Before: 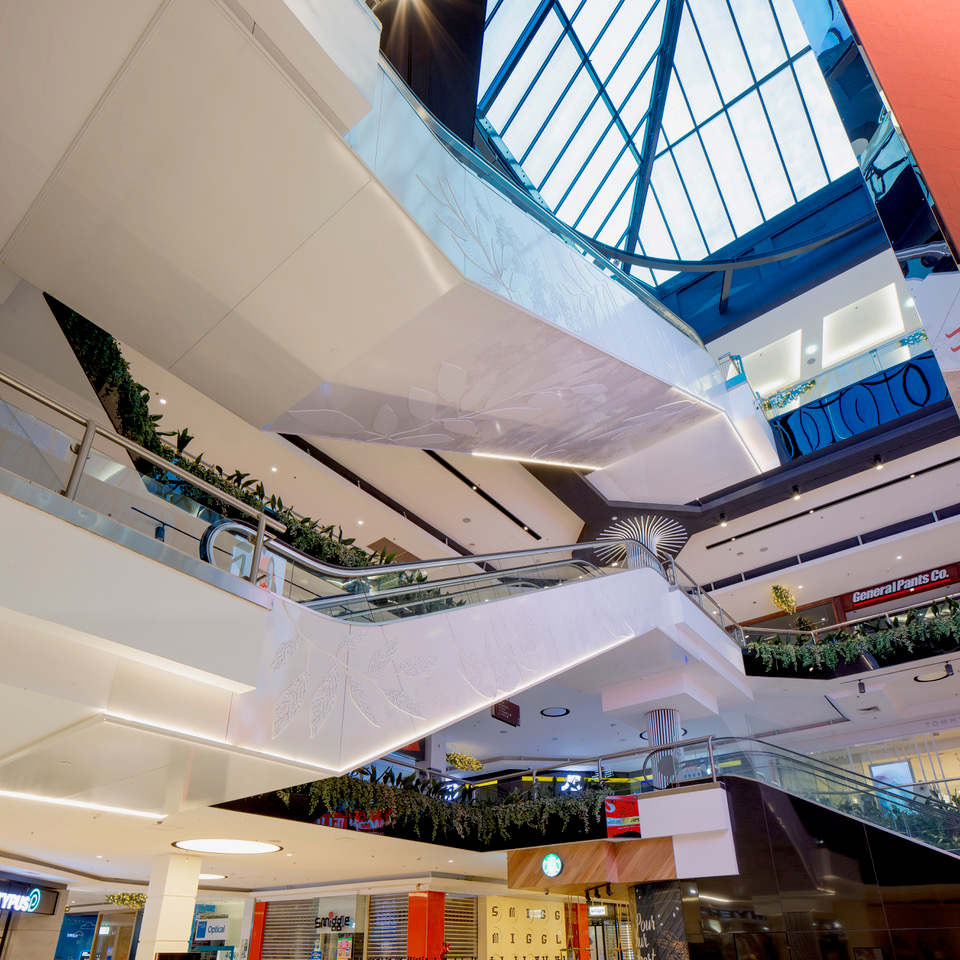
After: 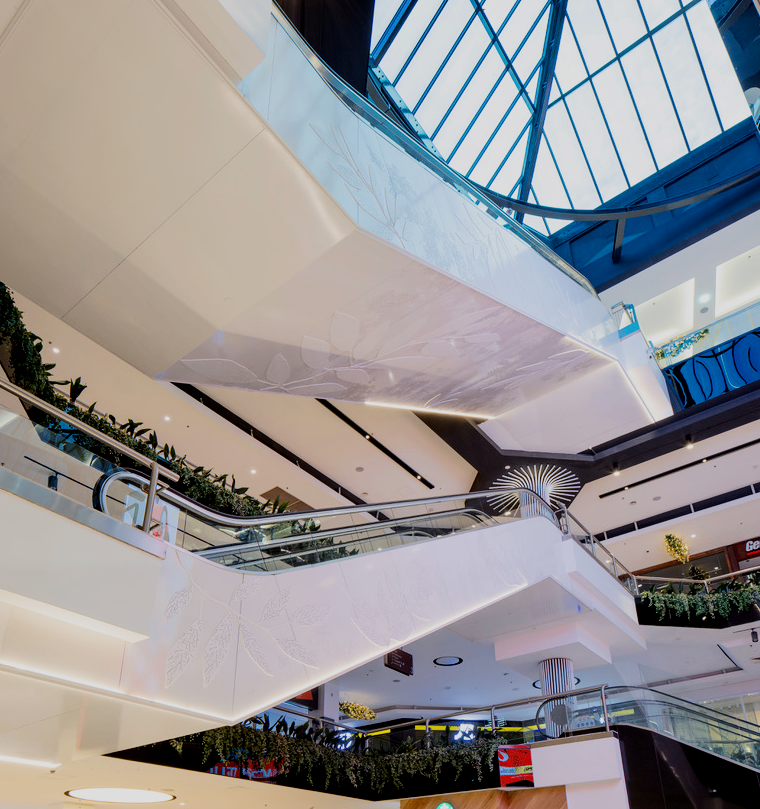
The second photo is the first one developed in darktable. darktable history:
crop: left 11.225%, top 5.381%, right 9.565%, bottom 10.314%
filmic rgb: black relative exposure -7.5 EV, white relative exposure 5 EV, hardness 3.31, contrast 1.3, contrast in shadows safe
